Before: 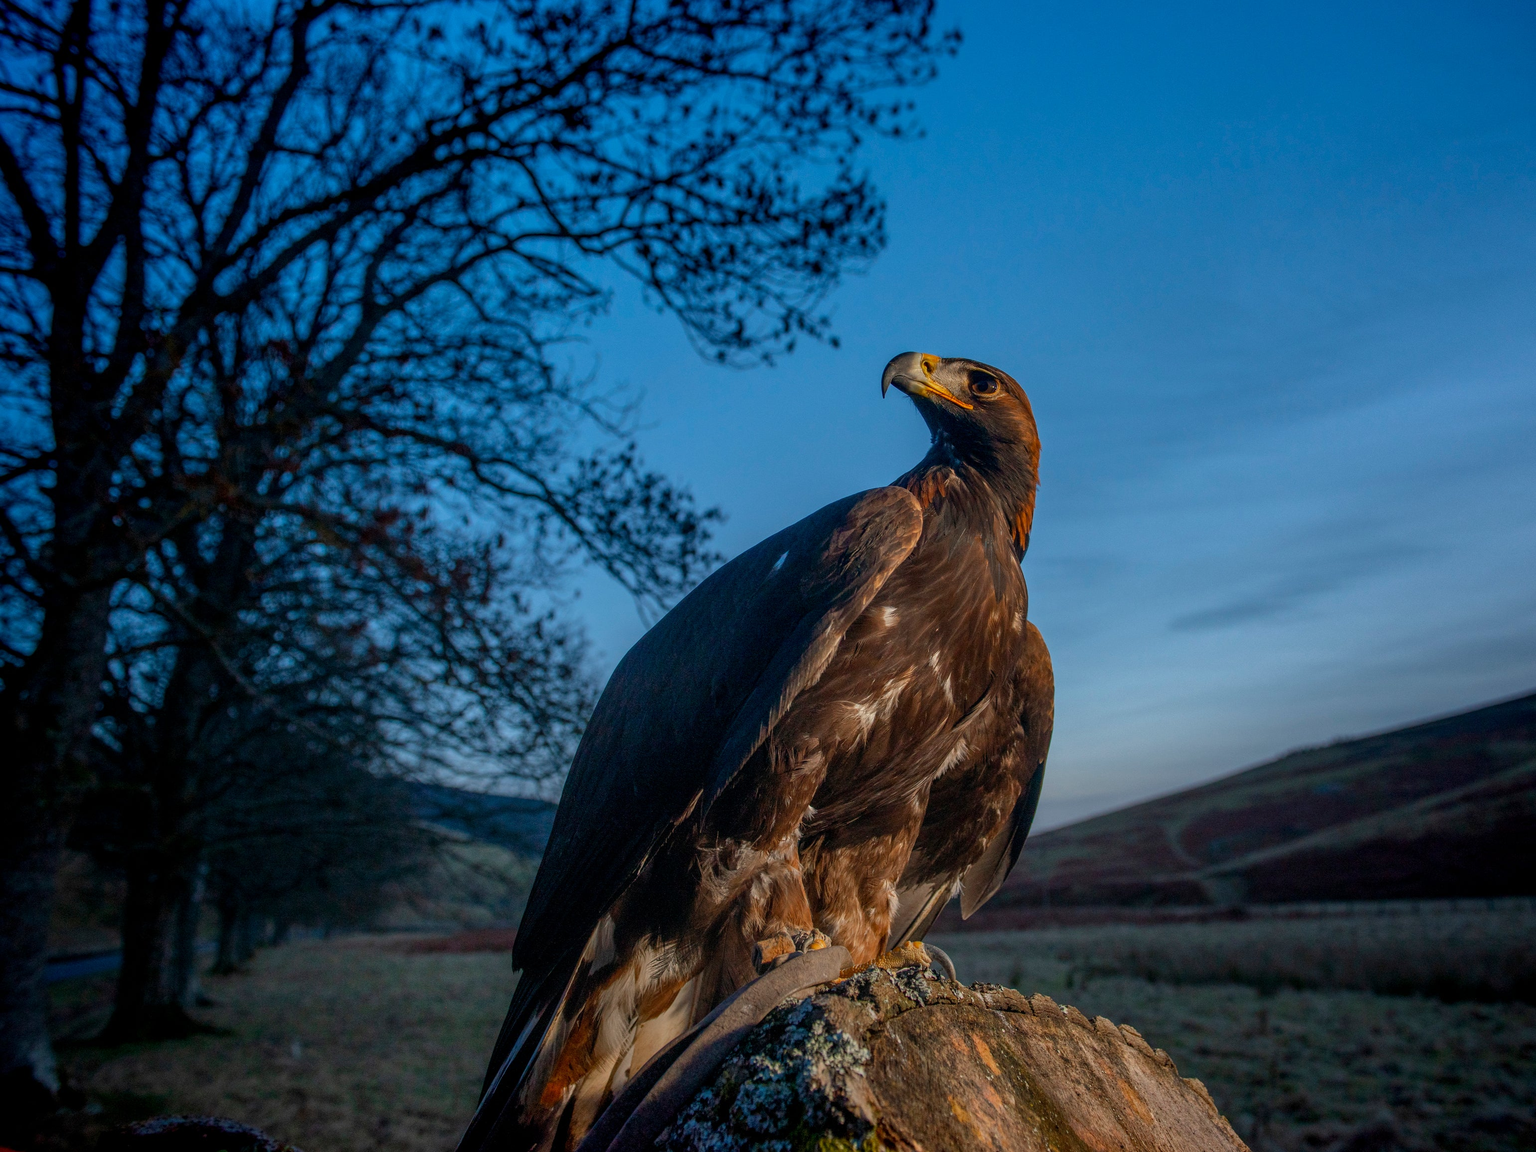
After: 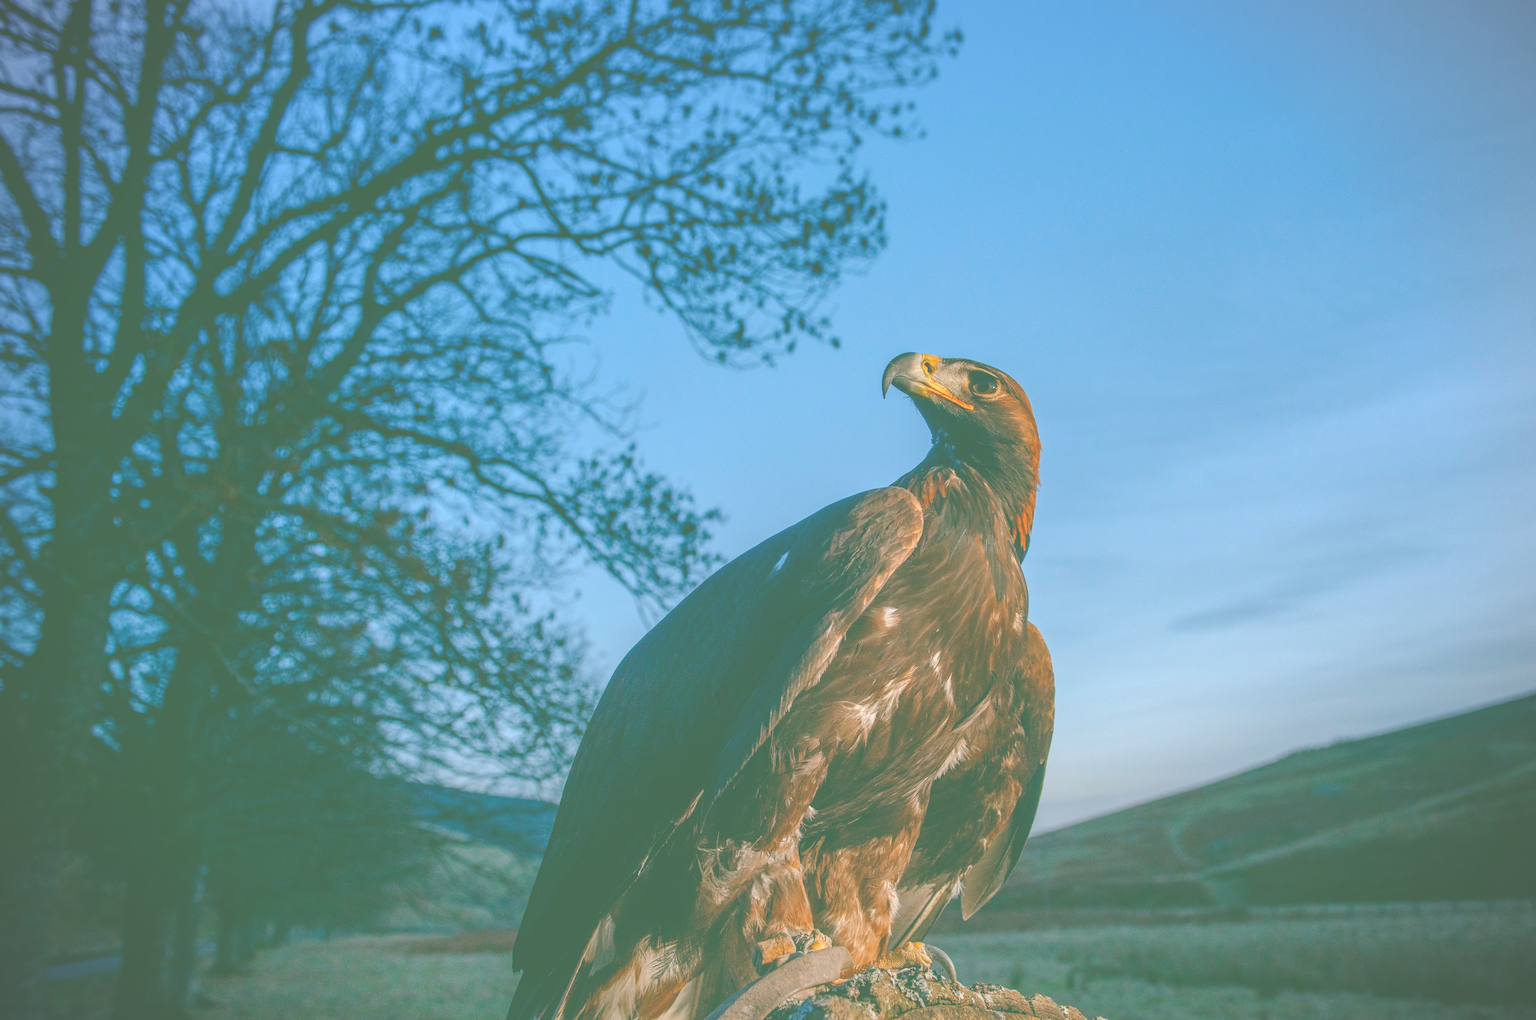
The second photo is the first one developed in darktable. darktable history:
tone curve: curves: ch0 [(0, 0) (0.239, 0.248) (0.508, 0.606) (0.828, 0.878) (1, 1)]; ch1 [(0, 0) (0.401, 0.42) (0.45, 0.464) (0.492, 0.498) (0.511, 0.507) (0.561, 0.549) (0.688, 0.726) (1, 1)]; ch2 [(0, 0) (0.411, 0.433) (0.5, 0.504) (0.545, 0.574) (1, 1)], preserve colors none
color balance rgb: shadows lift › chroma 11.617%, shadows lift › hue 131.66°, perceptual saturation grading › global saturation 35.18%, perceptual saturation grading › highlights -29.819%, perceptual saturation grading › shadows 35.235%
crop and rotate: top 0%, bottom 11.387%
exposure: black level correction -0.072, exposure 0.501 EV, compensate highlight preservation false
vignetting: fall-off start 89.45%, fall-off radius 43.76%, brightness -0.28, width/height ratio 1.162
